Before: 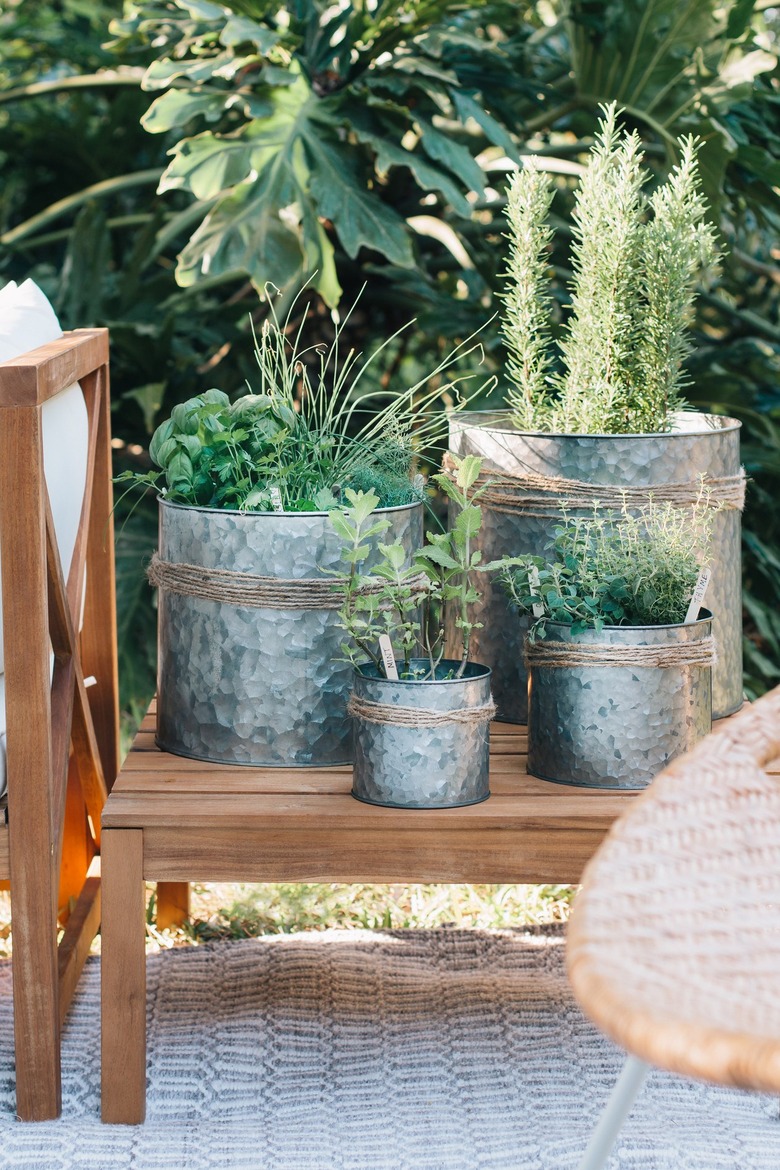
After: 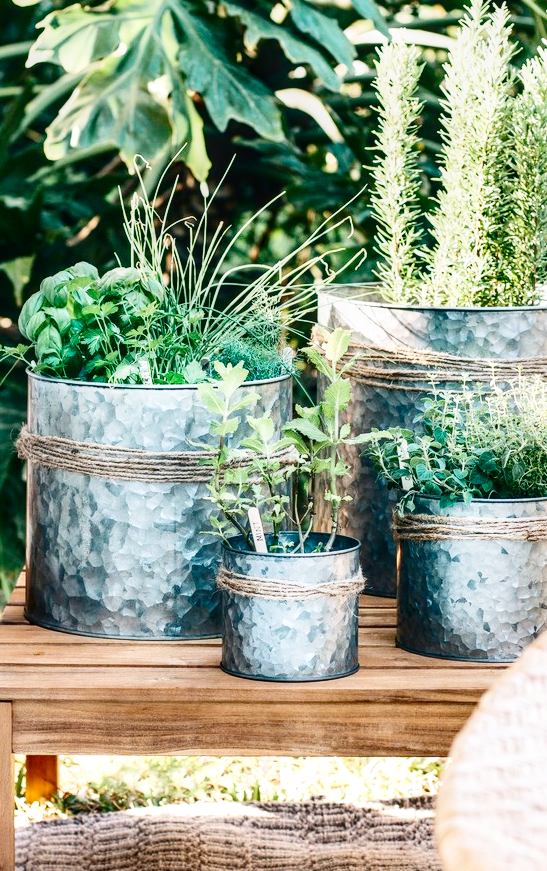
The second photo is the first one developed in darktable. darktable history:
local contrast: on, module defaults
crop and rotate: left 16.847%, top 10.856%, right 12.915%, bottom 14.648%
contrast brightness saturation: contrast 0.188, brightness -0.113, saturation 0.209
shadows and highlights: soften with gaussian
color zones: curves: ch1 [(0, 0.469) (0.01, 0.469) (0.12, 0.446) (0.248, 0.469) (0.5, 0.5) (0.748, 0.5) (0.99, 0.469) (1, 0.469)]
base curve: curves: ch0 [(0, 0) (0.008, 0.007) (0.022, 0.029) (0.048, 0.089) (0.092, 0.197) (0.191, 0.399) (0.275, 0.534) (0.357, 0.65) (0.477, 0.78) (0.542, 0.833) (0.799, 0.973) (1, 1)], preserve colors none
